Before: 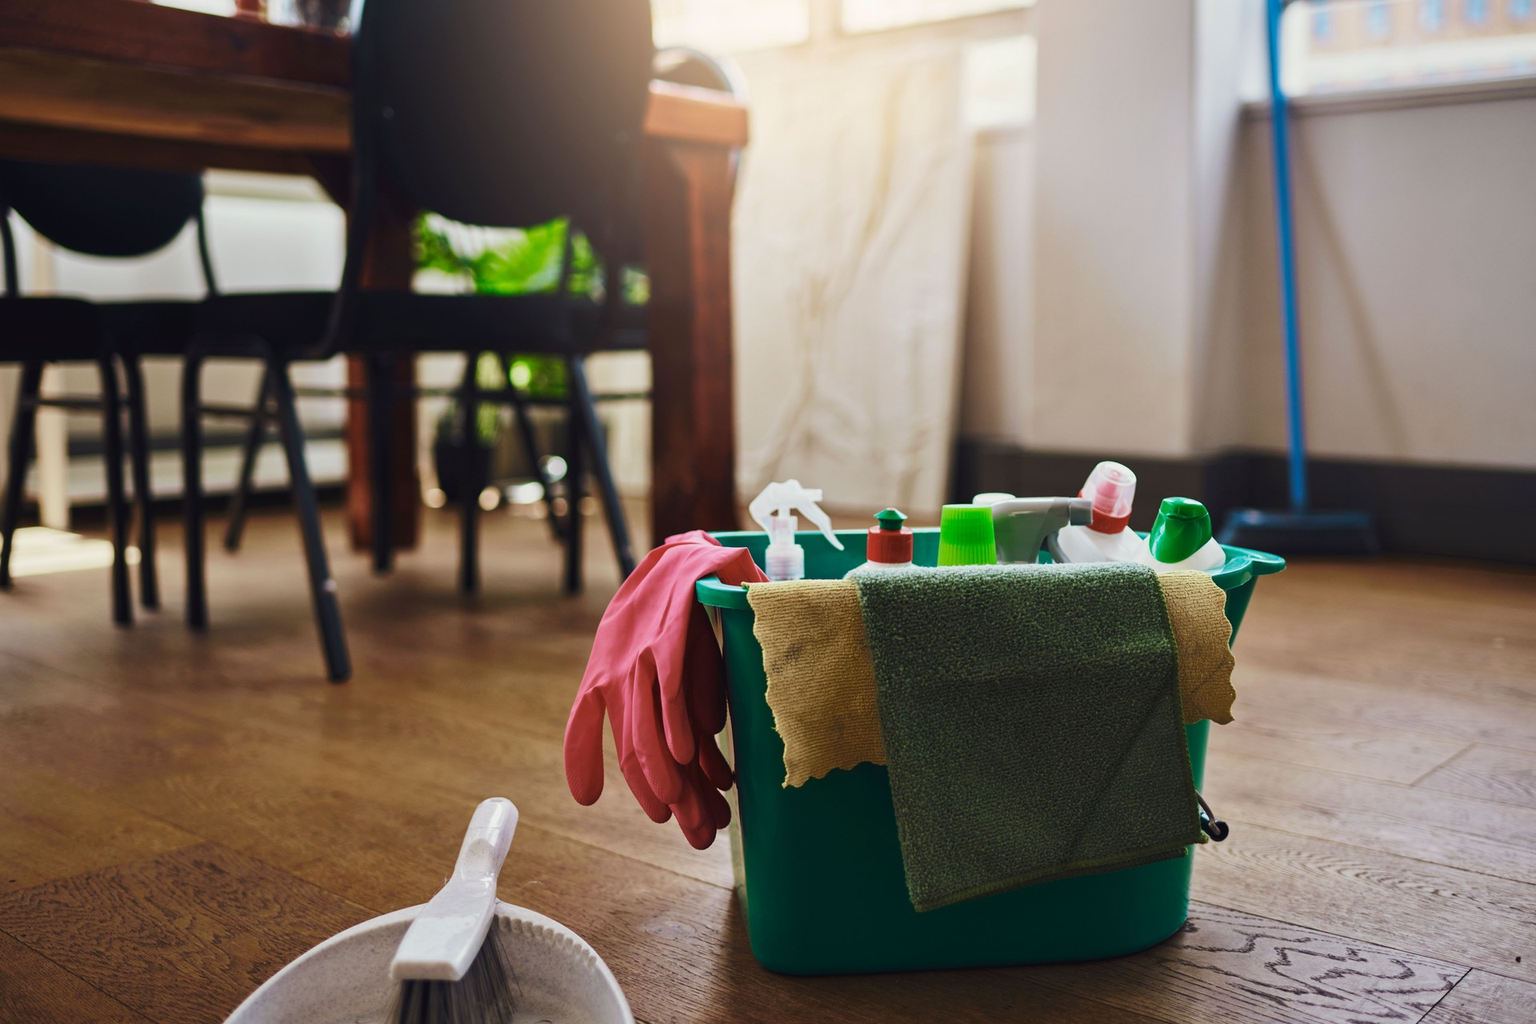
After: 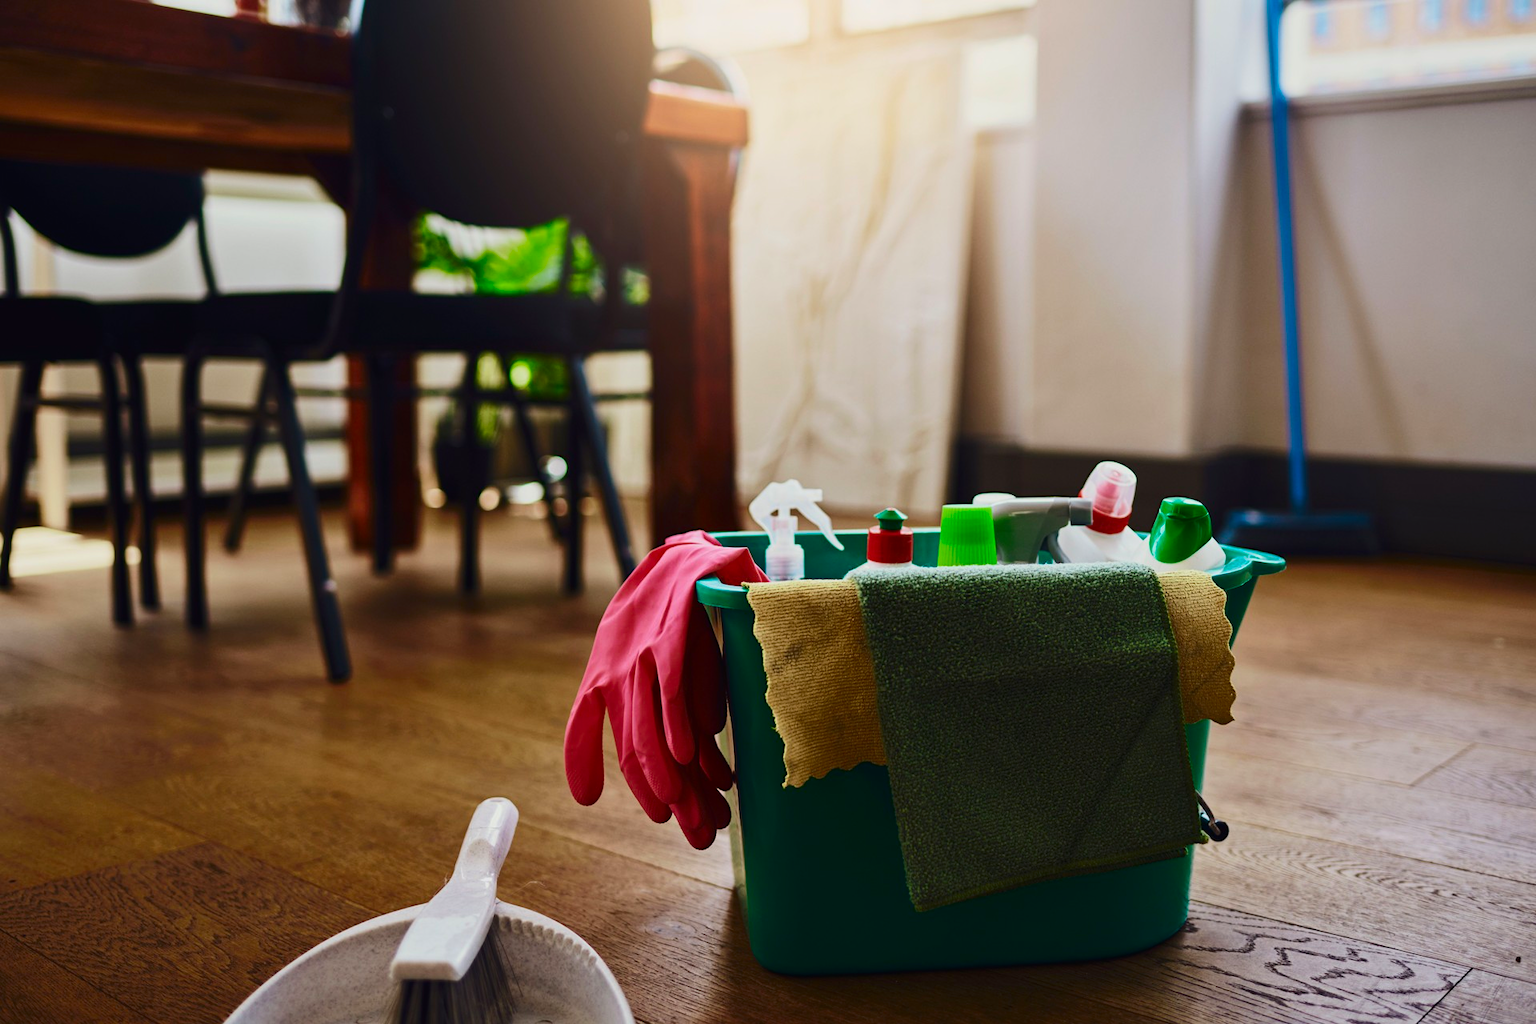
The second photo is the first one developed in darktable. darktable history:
exposure: exposure -0.269 EV, compensate exposure bias true, compensate highlight preservation false
contrast brightness saturation: contrast 0.183, saturation 0.306
